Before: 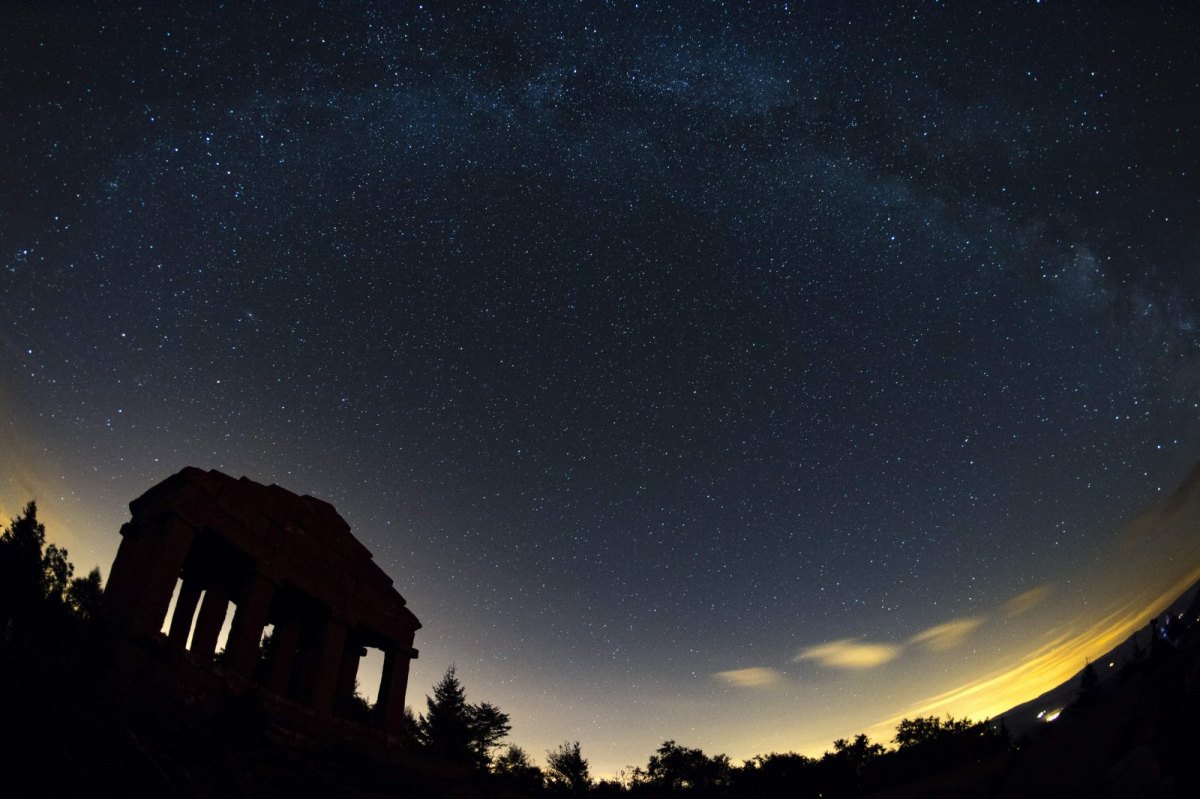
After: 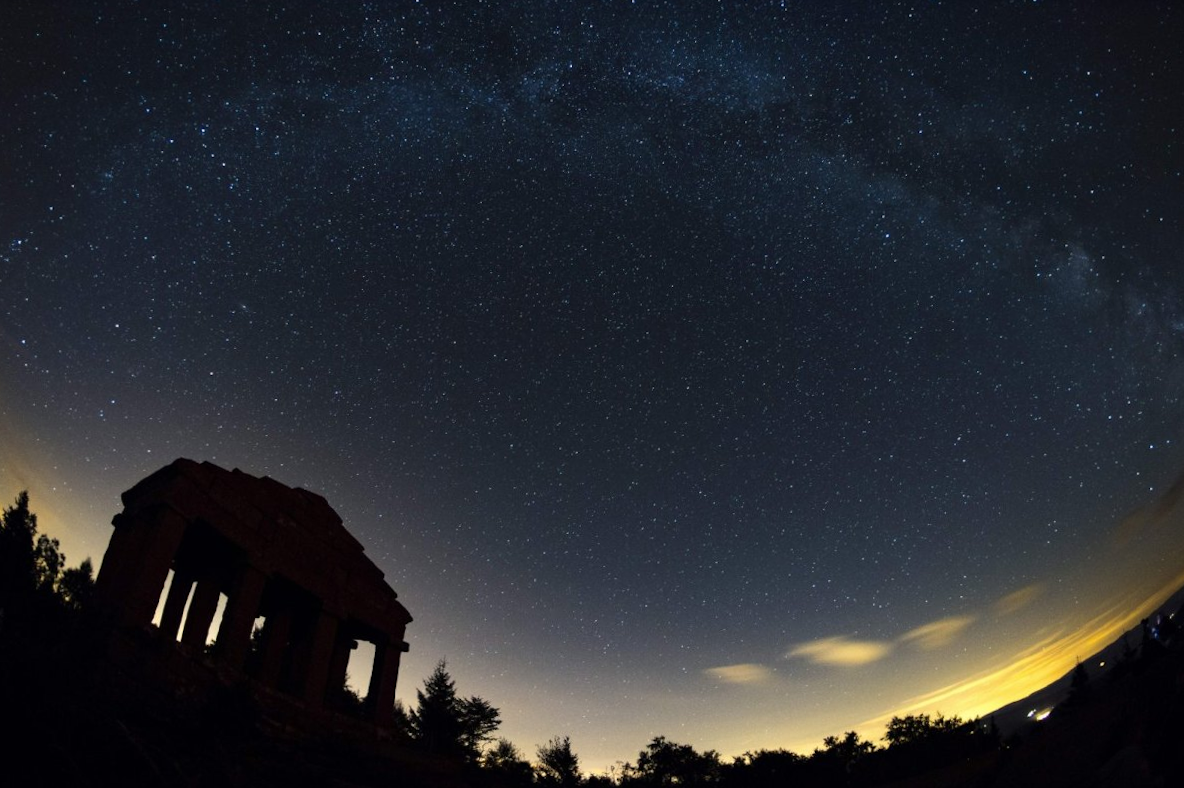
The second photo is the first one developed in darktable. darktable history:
crop and rotate: angle -0.5°
rgb levels: preserve colors max RGB
